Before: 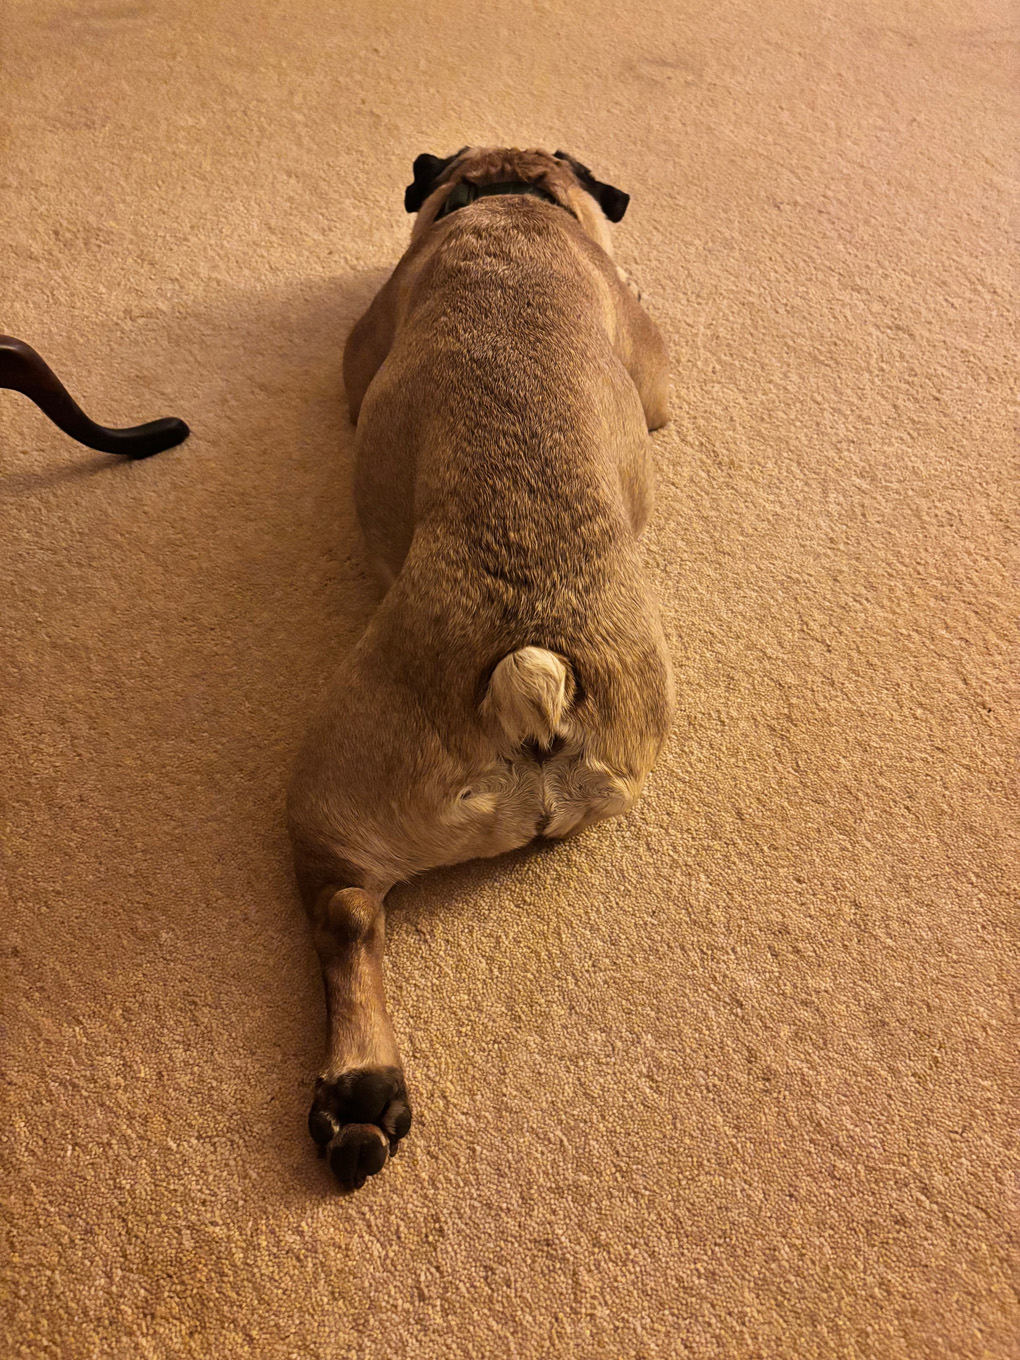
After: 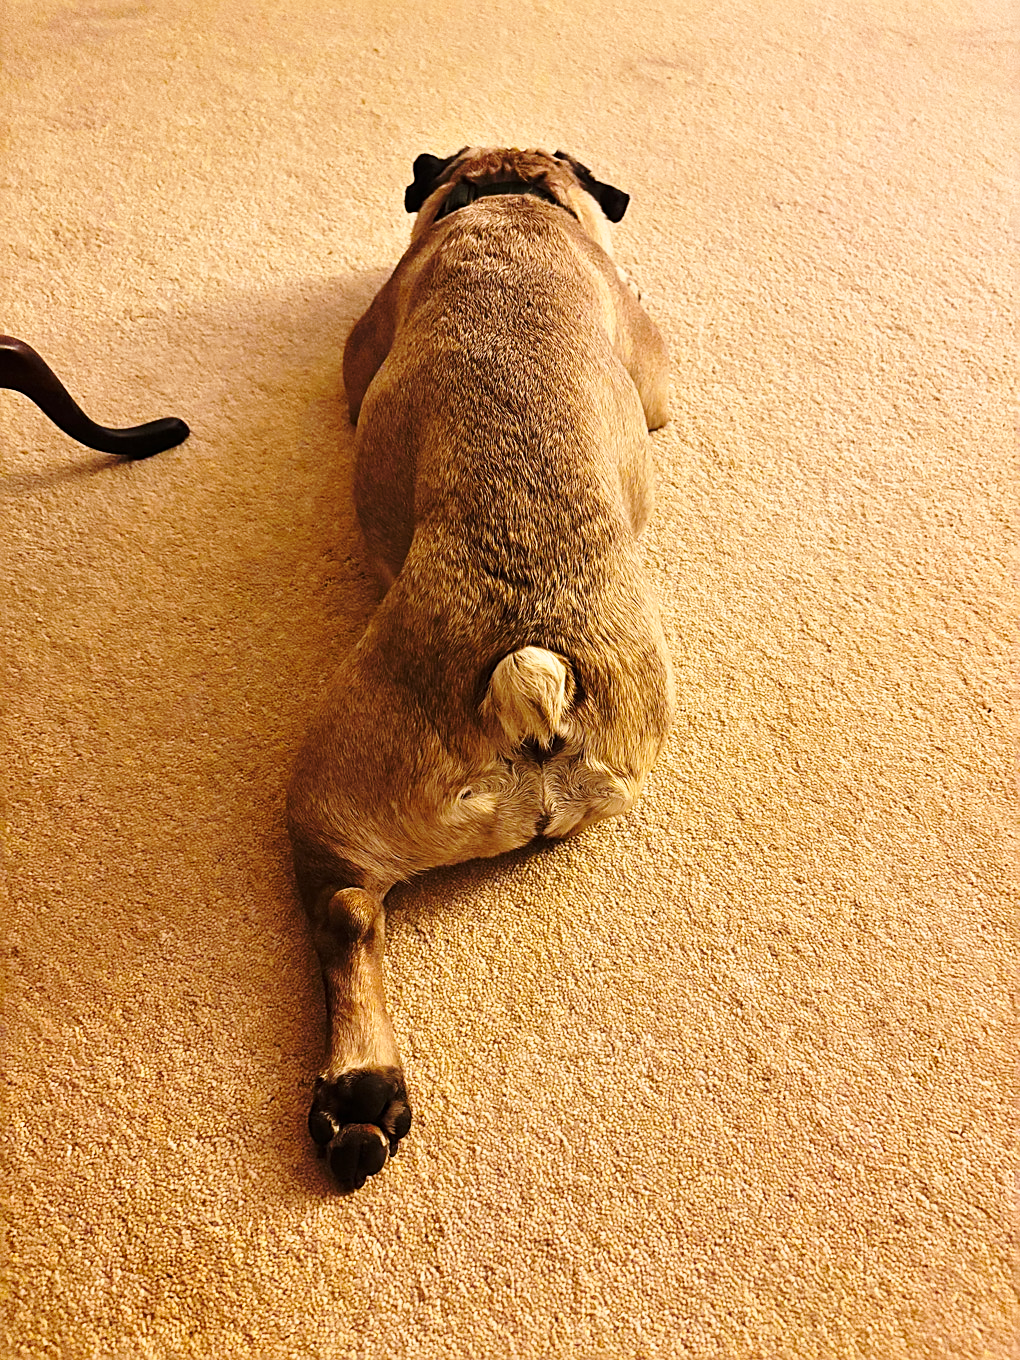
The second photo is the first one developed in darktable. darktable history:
sharpen: on, module defaults
base curve: curves: ch0 [(0, 0) (0.036, 0.037) (0.121, 0.228) (0.46, 0.76) (0.859, 0.983) (1, 1)], preserve colors none
color contrast: green-magenta contrast 0.96
